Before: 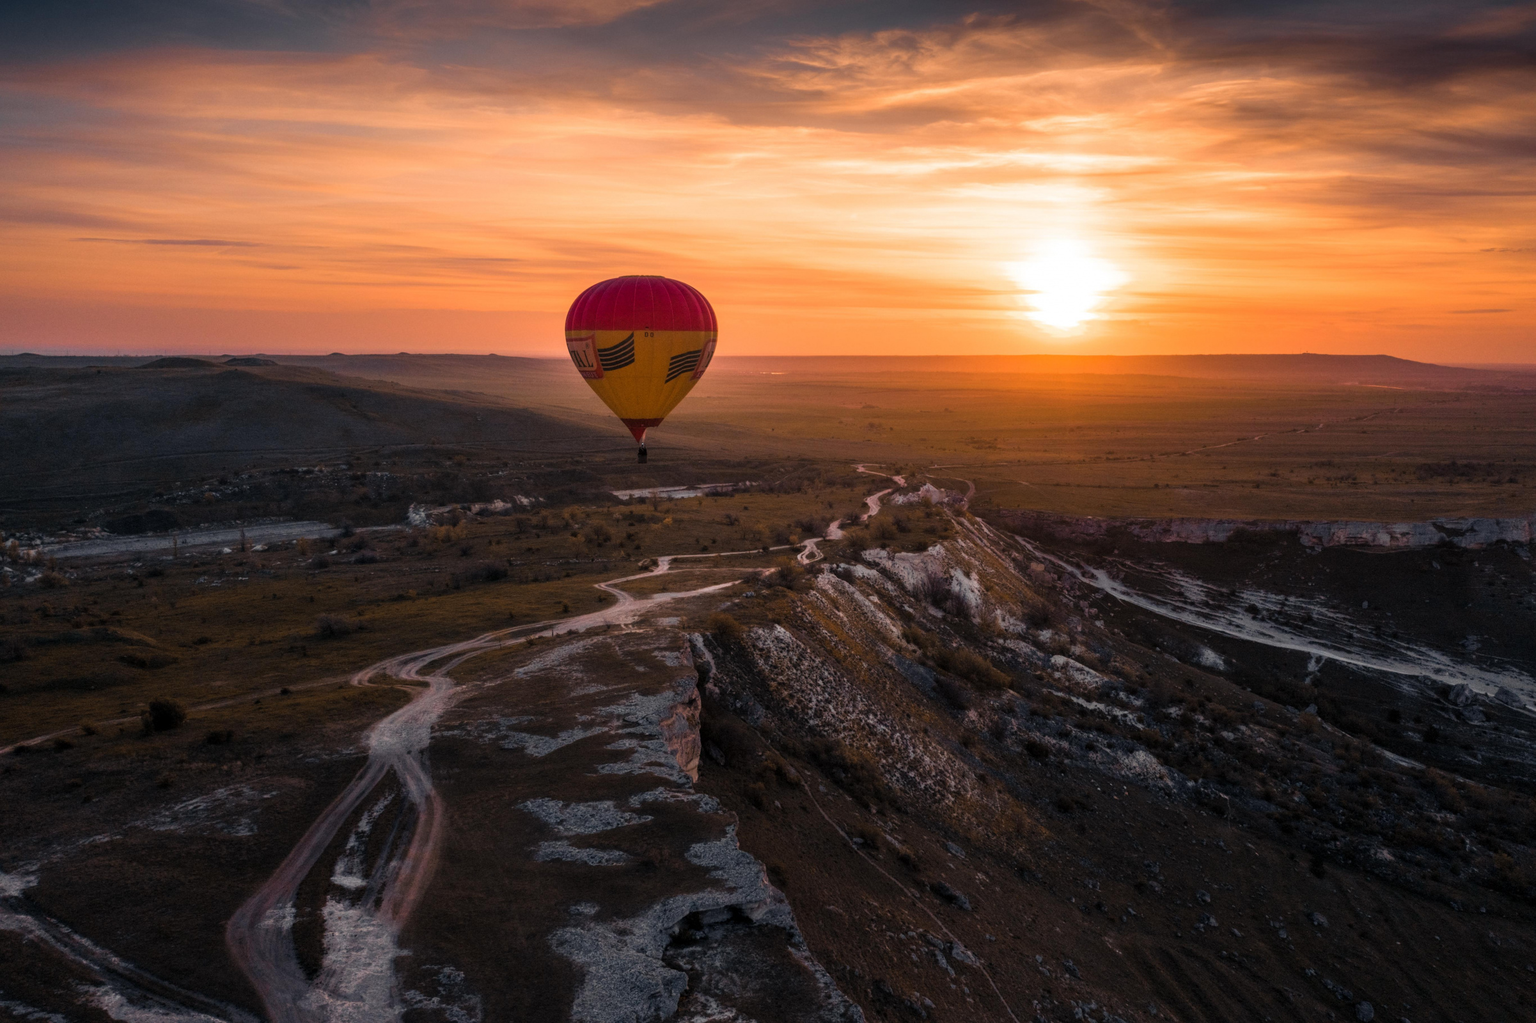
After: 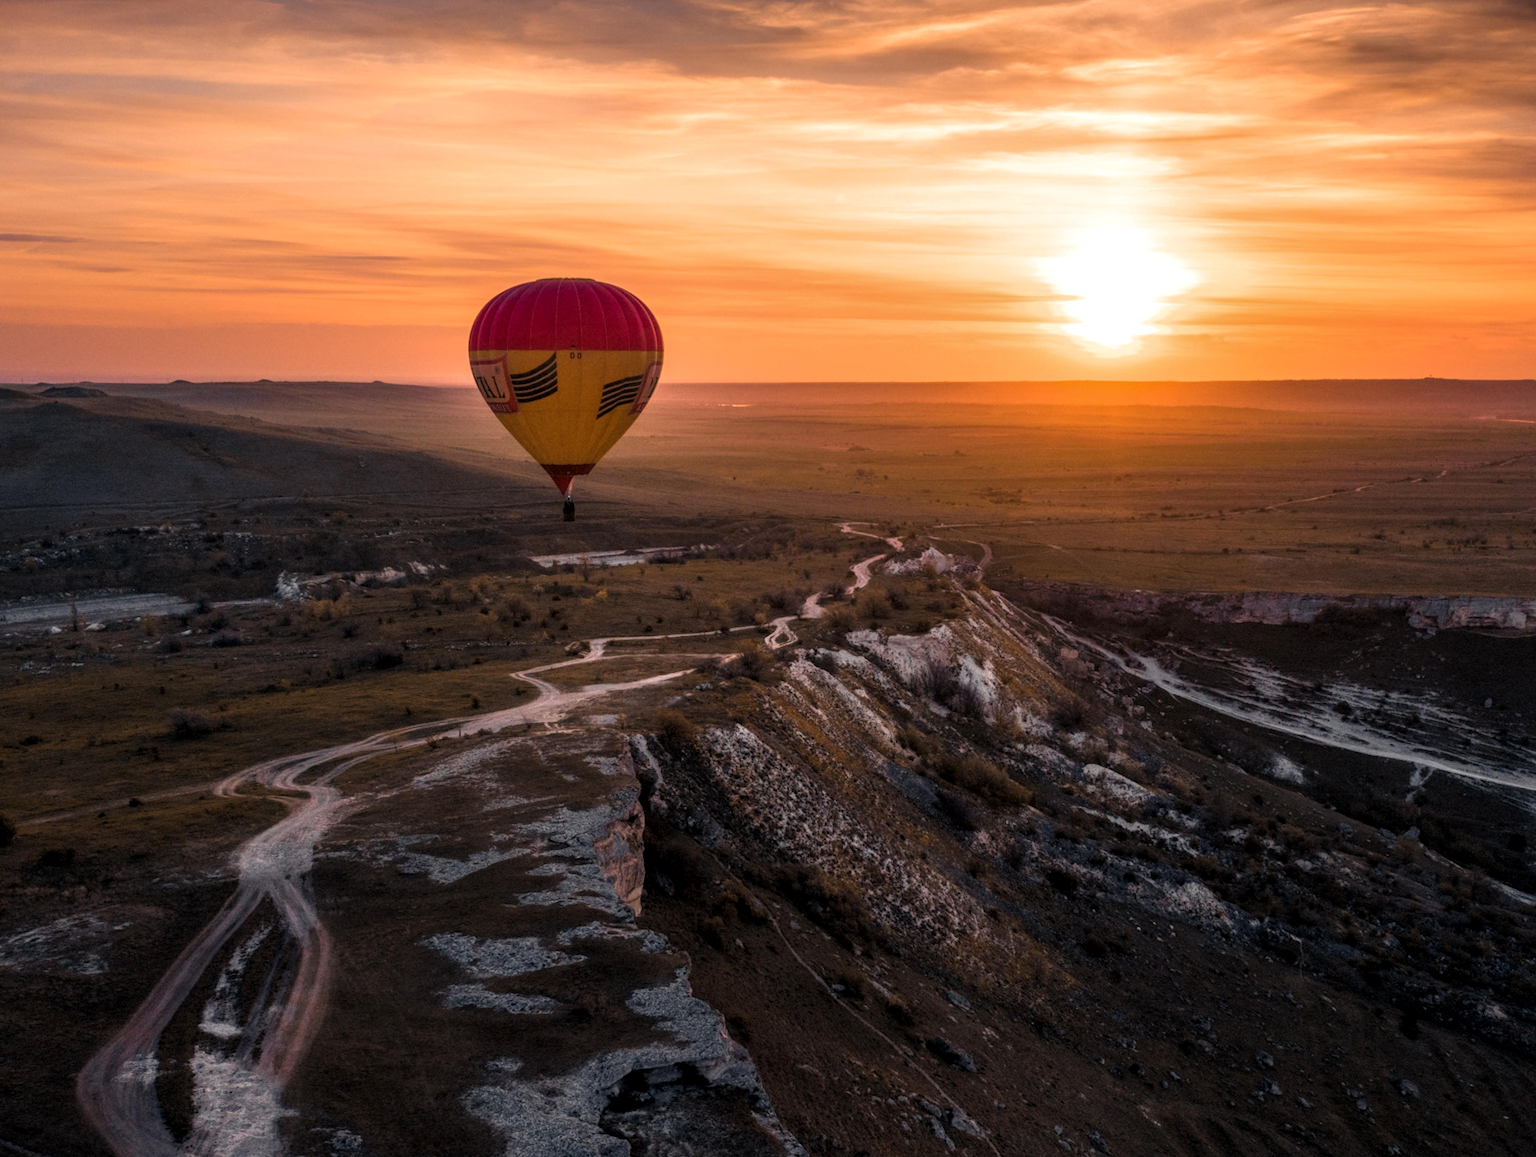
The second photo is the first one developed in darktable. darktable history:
local contrast: detail 130%
crop: left 9.807%, top 6.259%, right 7.334%, bottom 2.177%
rotate and perspective: rotation 0.074°, lens shift (vertical) 0.096, lens shift (horizontal) -0.041, crop left 0.043, crop right 0.952, crop top 0.024, crop bottom 0.979
vignetting: fall-off start 116.67%, fall-off radius 59.26%, brightness -0.31, saturation -0.056
